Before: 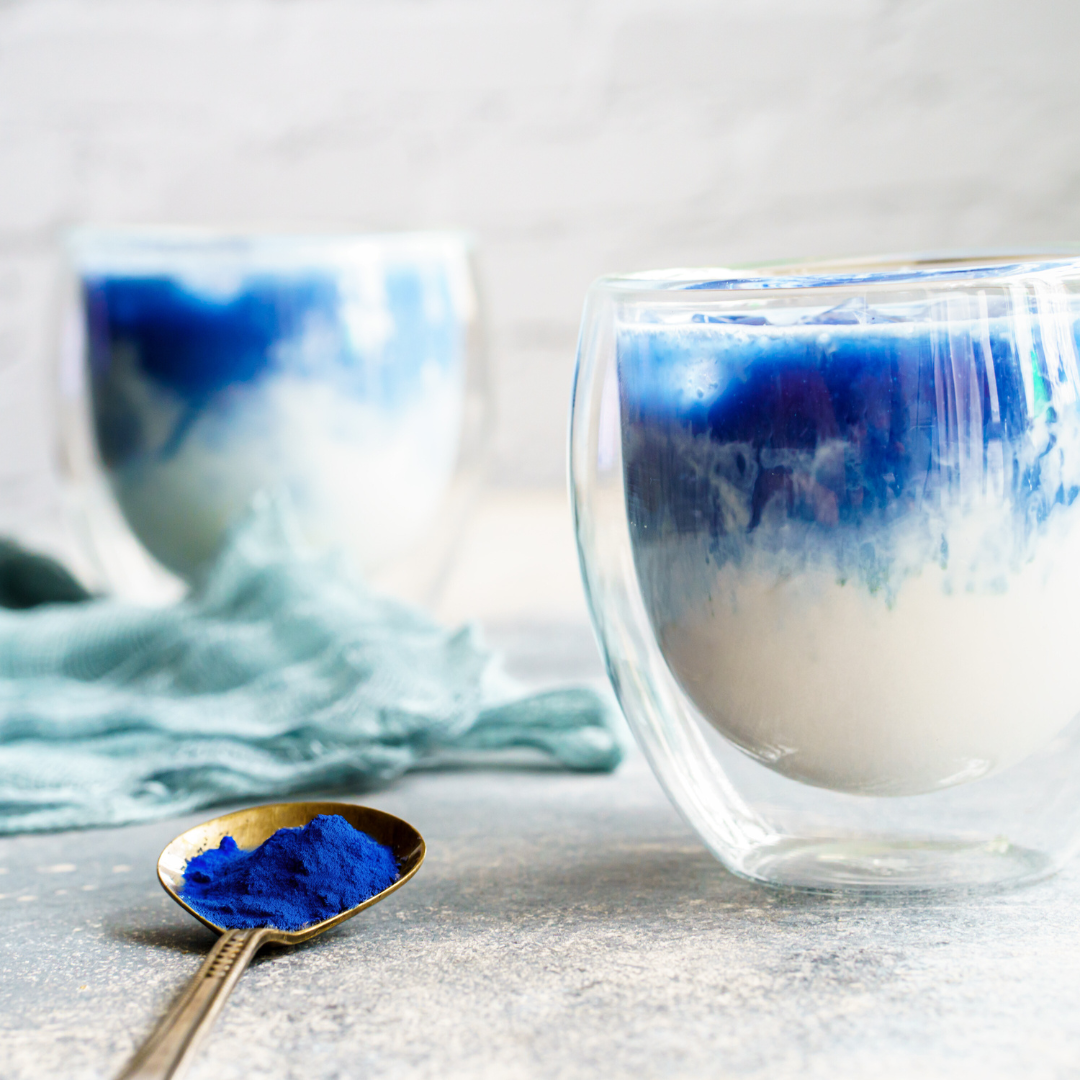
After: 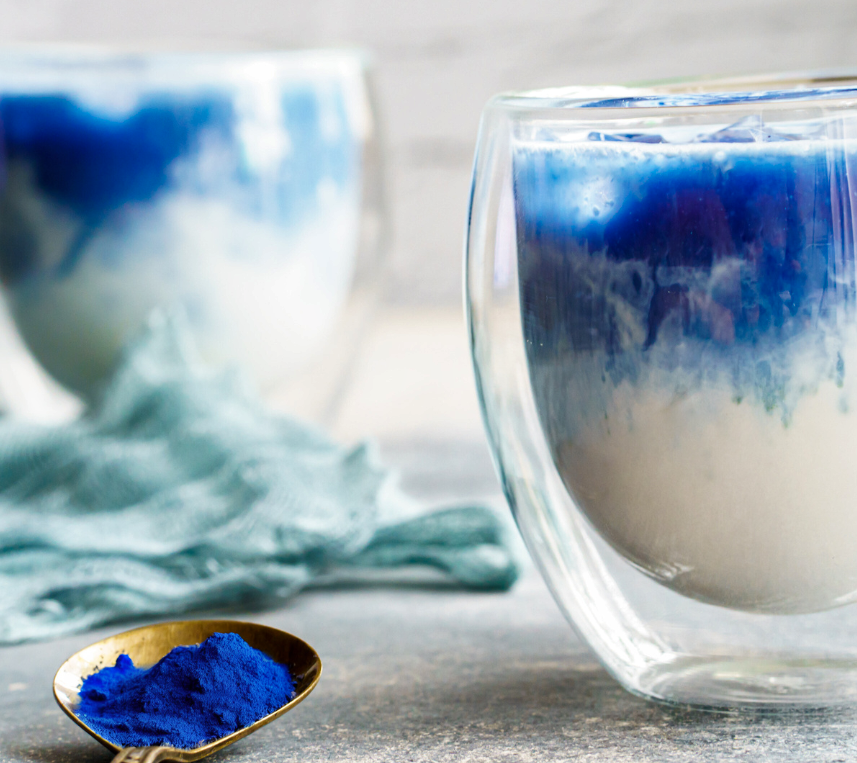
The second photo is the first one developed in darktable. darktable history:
white balance: emerald 1
crop: left 9.712%, top 16.928%, right 10.845%, bottom 12.332%
shadows and highlights: white point adjustment 0.05, highlights color adjustment 55.9%, soften with gaussian
